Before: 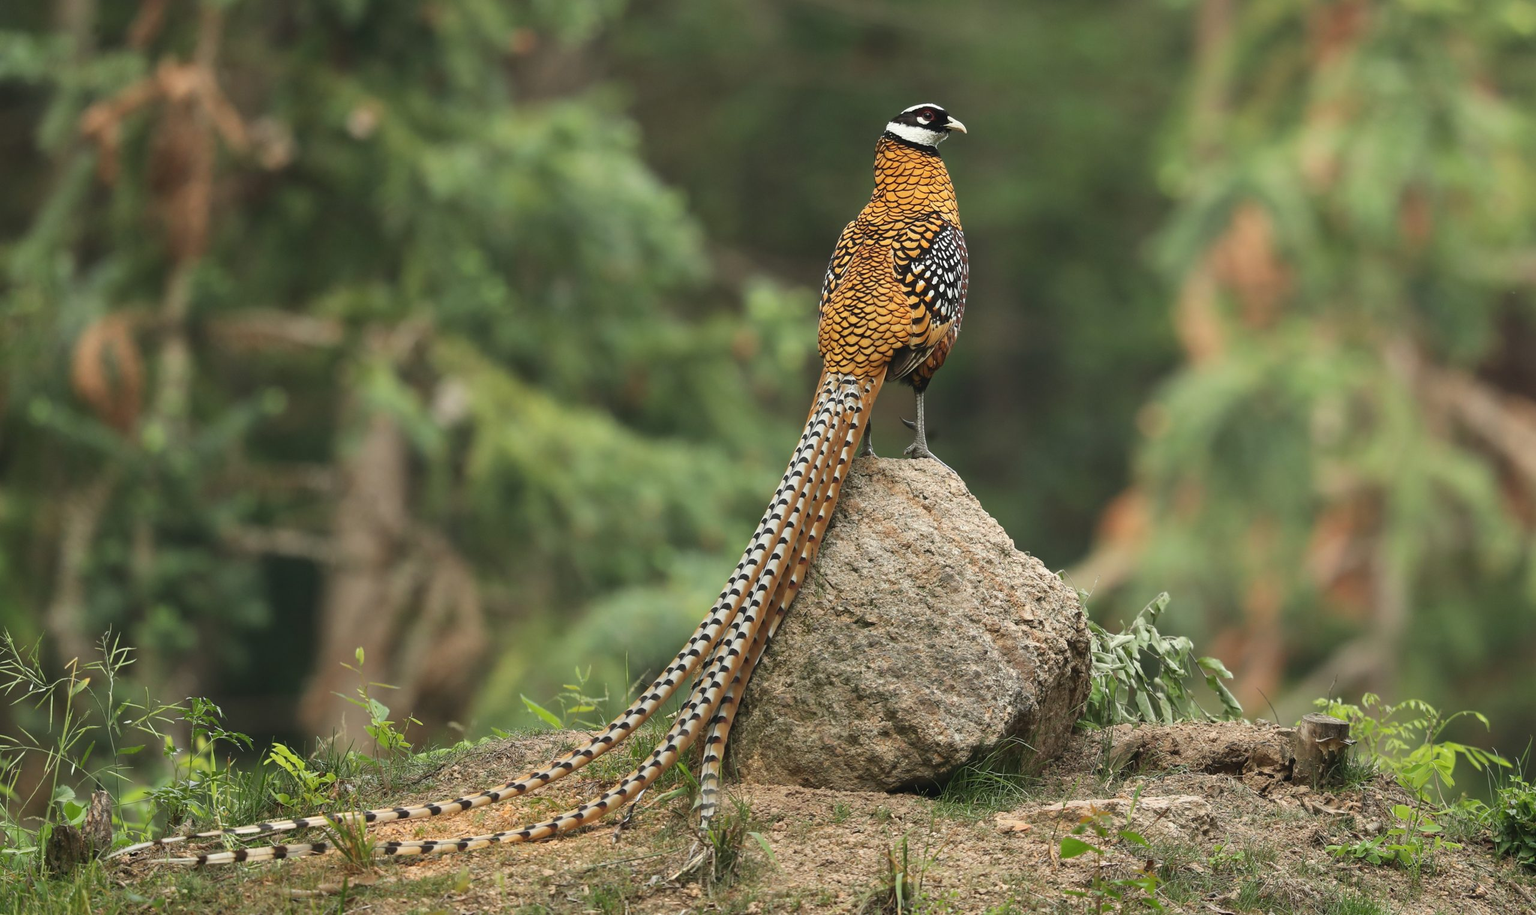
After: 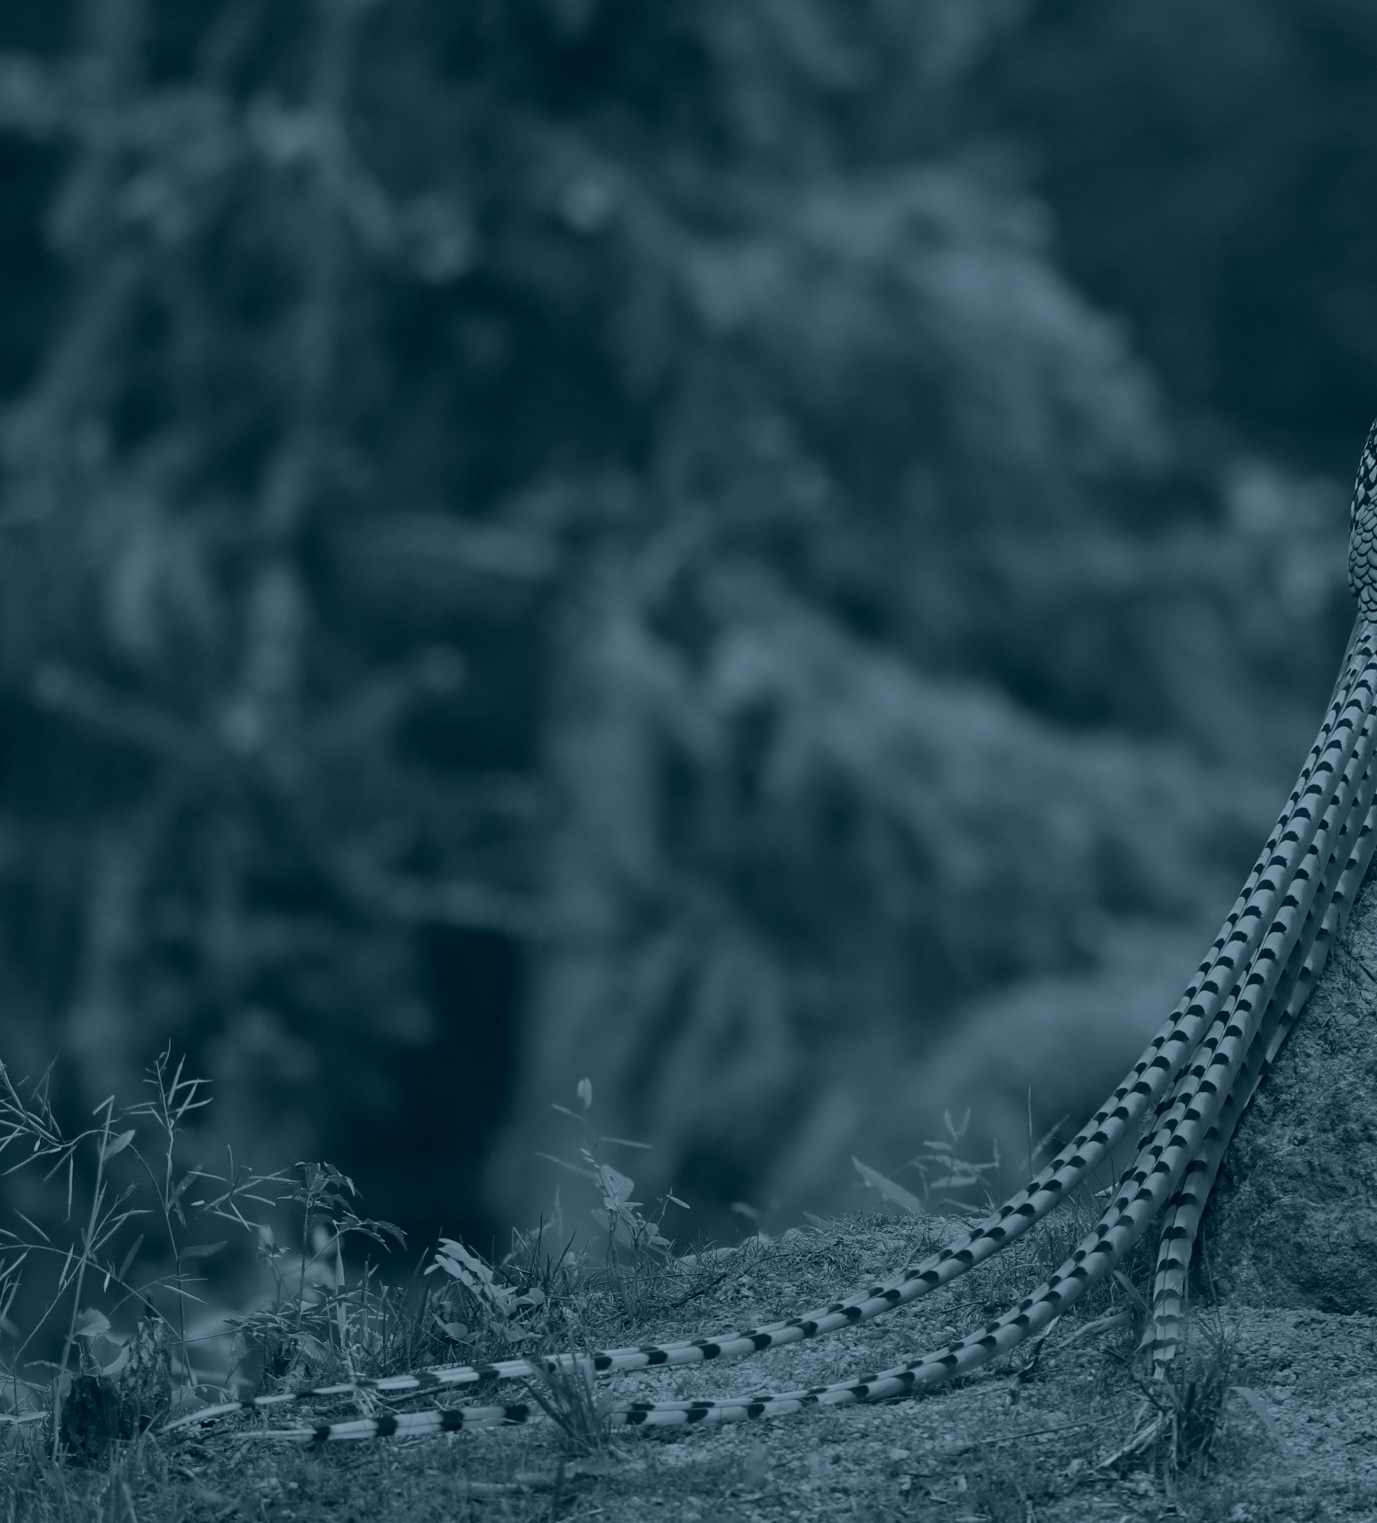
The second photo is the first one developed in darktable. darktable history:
rotate and perspective: crop left 0, crop top 0
colorize: hue 194.4°, saturation 29%, source mix 61.75%, lightness 3.98%, version 1
crop: left 0.587%, right 45.588%, bottom 0.086%
exposure: black level correction 0, exposure 0.7 EV, compensate exposure bias true, compensate highlight preservation false
